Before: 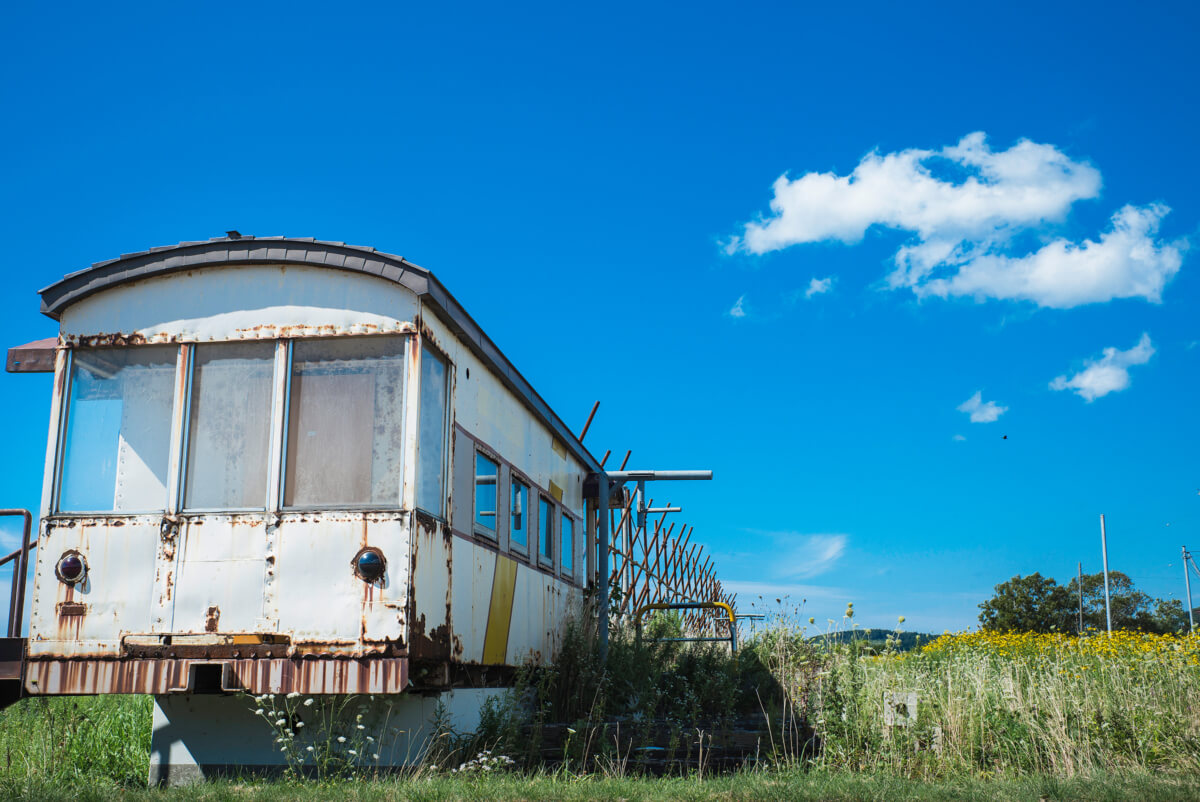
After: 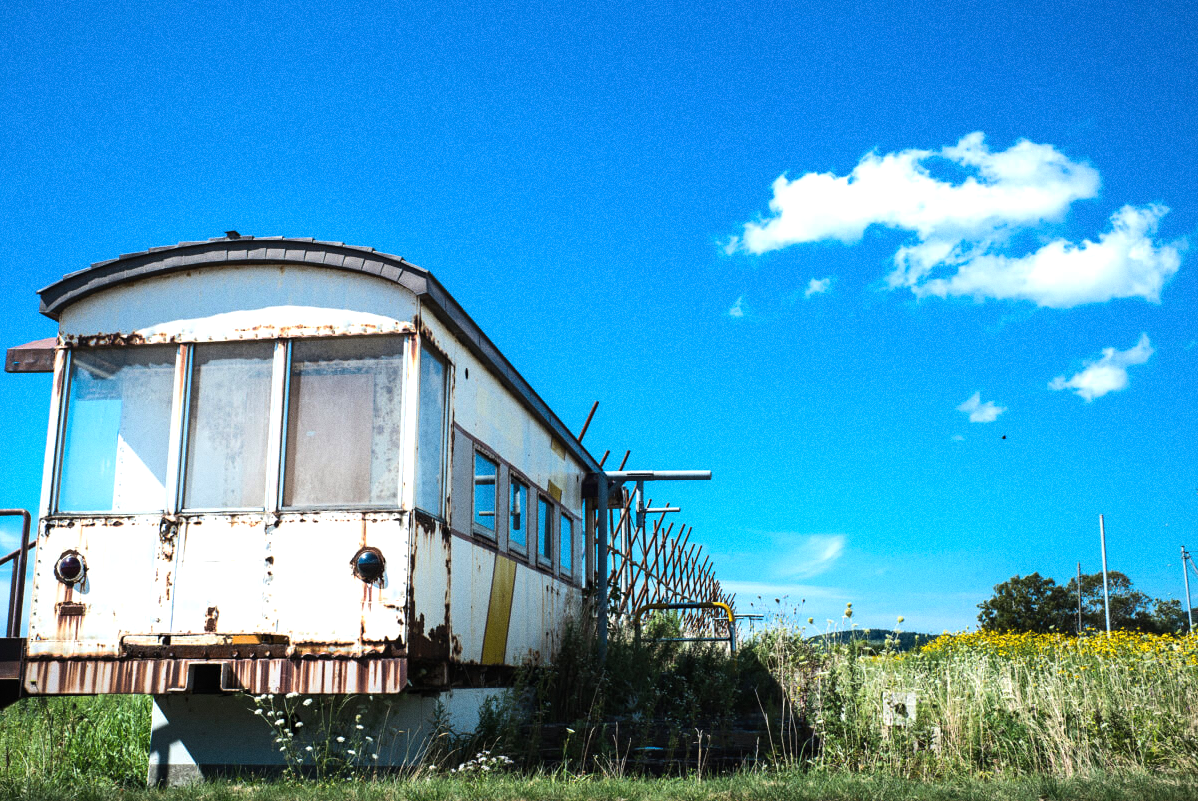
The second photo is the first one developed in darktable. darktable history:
tone equalizer: -8 EV -0.75 EV, -7 EV -0.7 EV, -6 EV -0.6 EV, -5 EV -0.4 EV, -3 EV 0.4 EV, -2 EV 0.6 EV, -1 EV 0.7 EV, +0 EV 0.75 EV, edges refinement/feathering 500, mask exposure compensation -1.57 EV, preserve details no
grain: coarseness 3.21 ISO
crop and rotate: left 0.126%
